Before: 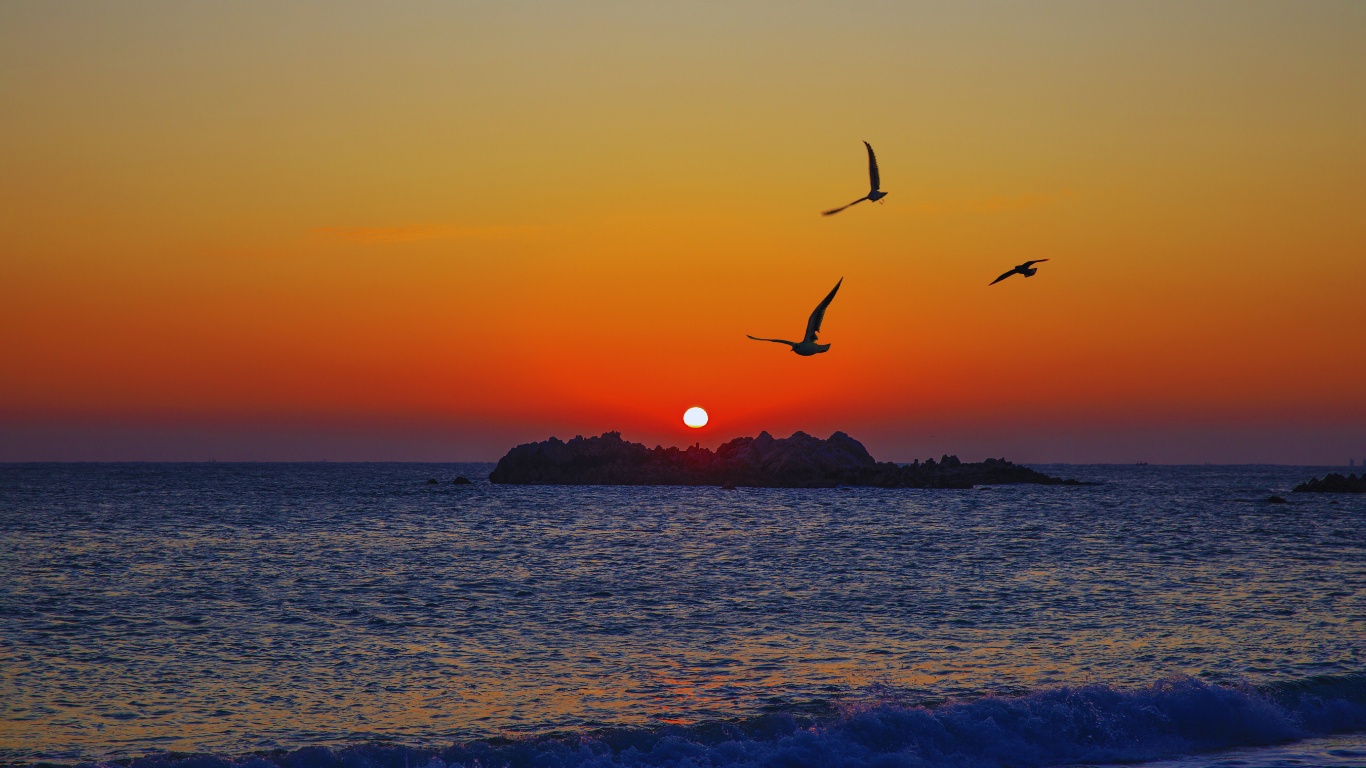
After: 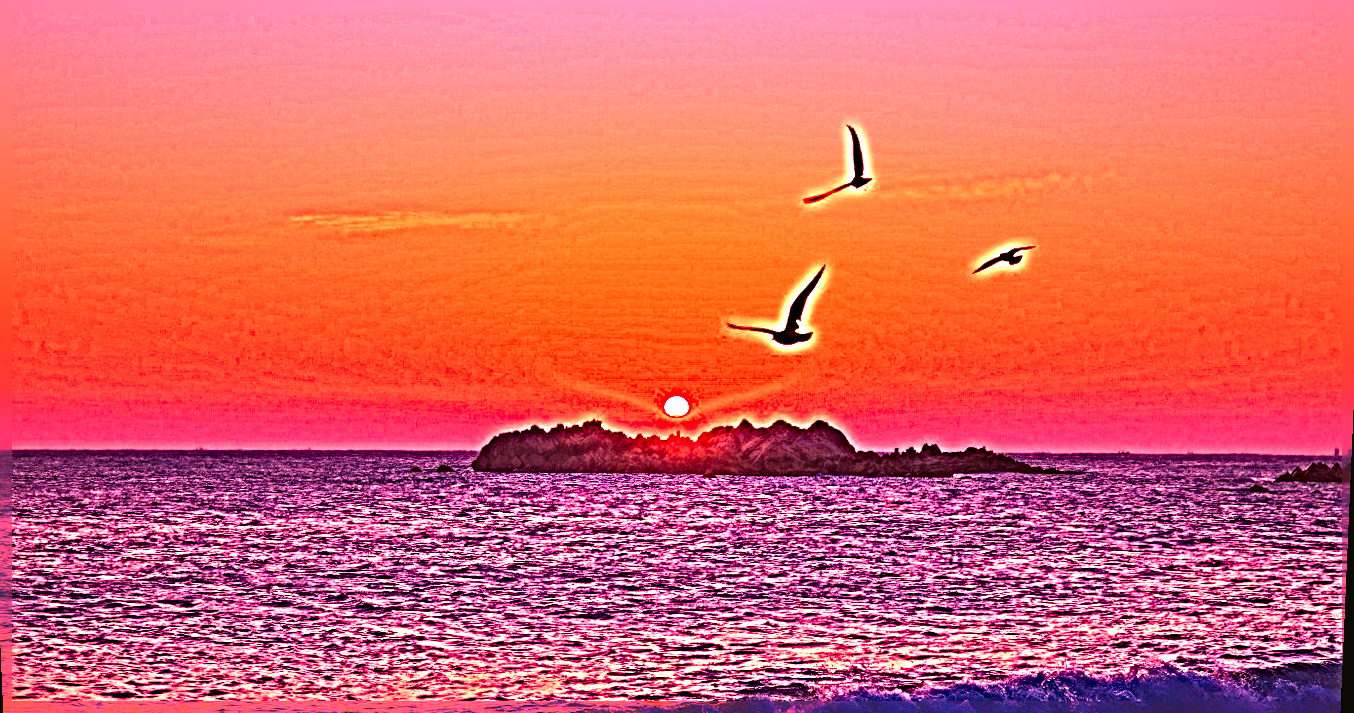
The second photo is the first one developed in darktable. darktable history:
sharpen: radius 6.3, amount 1.8, threshold 0
color balance: mode lift, gamma, gain (sRGB), lift [1.04, 1, 1, 0.97], gamma [1.01, 1, 1, 0.97], gain [0.96, 1, 1, 0.97]
crop: left 1.964%, top 3.251%, right 1.122%, bottom 4.933%
rotate and perspective: lens shift (vertical) 0.048, lens shift (horizontal) -0.024, automatic cropping off
white balance: red 4.26, blue 1.802
